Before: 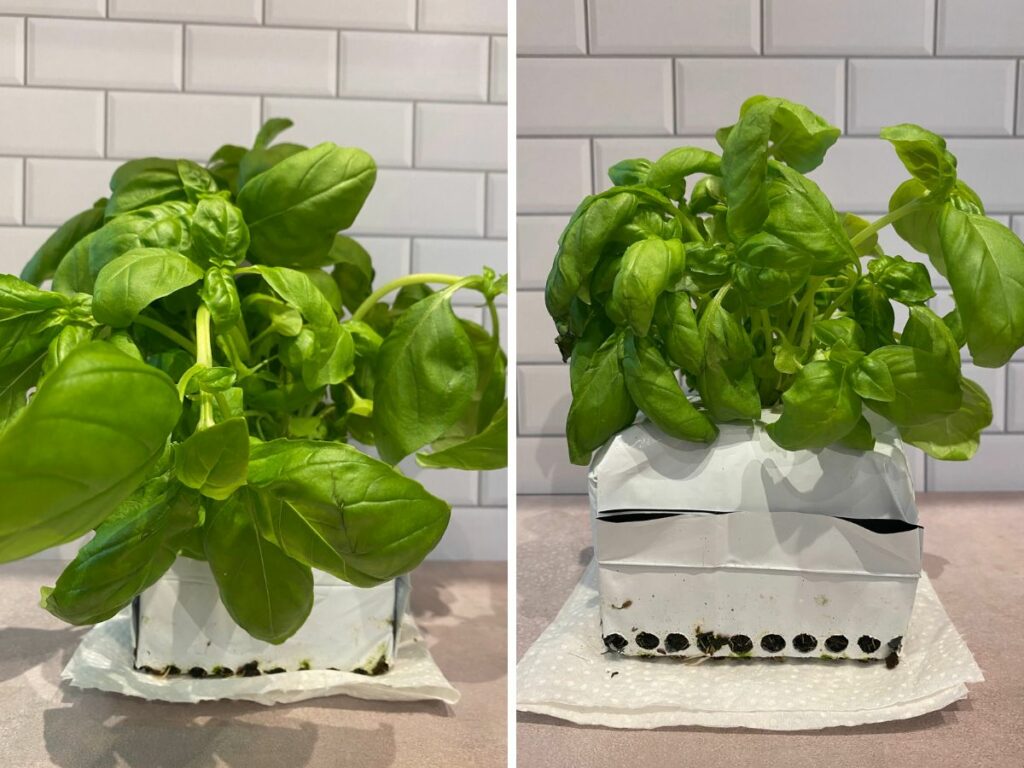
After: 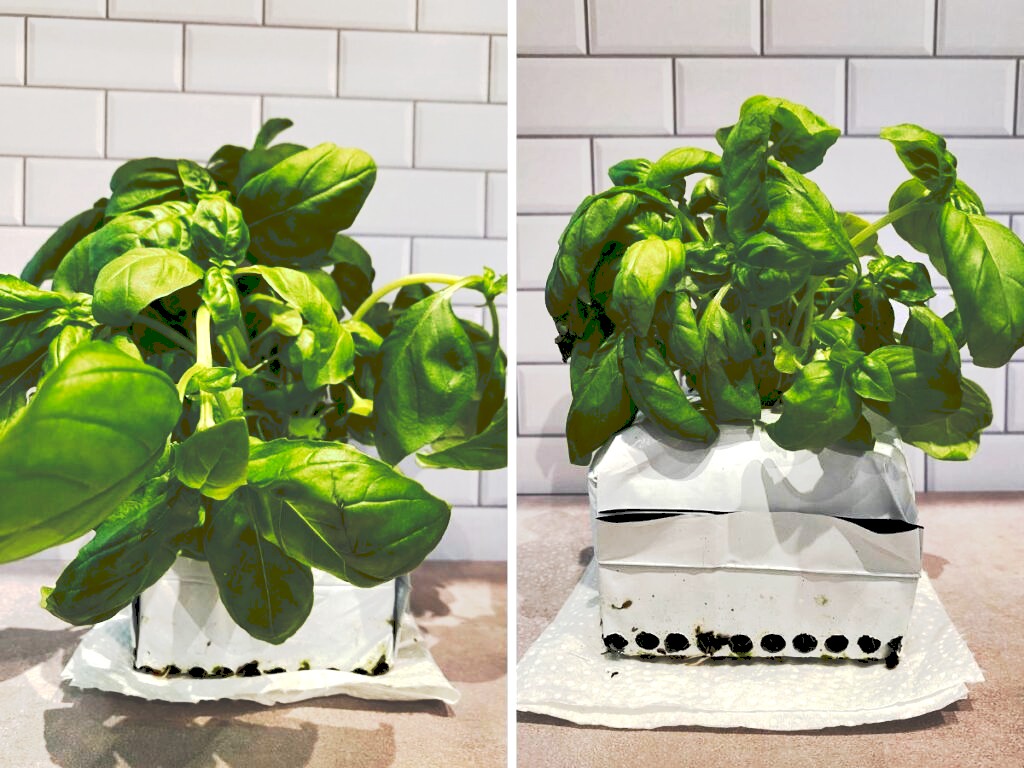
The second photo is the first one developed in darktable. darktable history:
contrast equalizer: octaves 7, y [[0.6 ×6], [0.55 ×6], [0 ×6], [0 ×6], [0 ×6]]
tone curve: curves: ch0 [(0, 0) (0.003, 0.231) (0.011, 0.231) (0.025, 0.231) (0.044, 0.231) (0.069, 0.235) (0.1, 0.24) (0.136, 0.246) (0.177, 0.256) (0.224, 0.279) (0.277, 0.313) (0.335, 0.354) (0.399, 0.428) (0.468, 0.514) (0.543, 0.61) (0.623, 0.728) (0.709, 0.808) (0.801, 0.873) (0.898, 0.909) (1, 1)], preserve colors none
